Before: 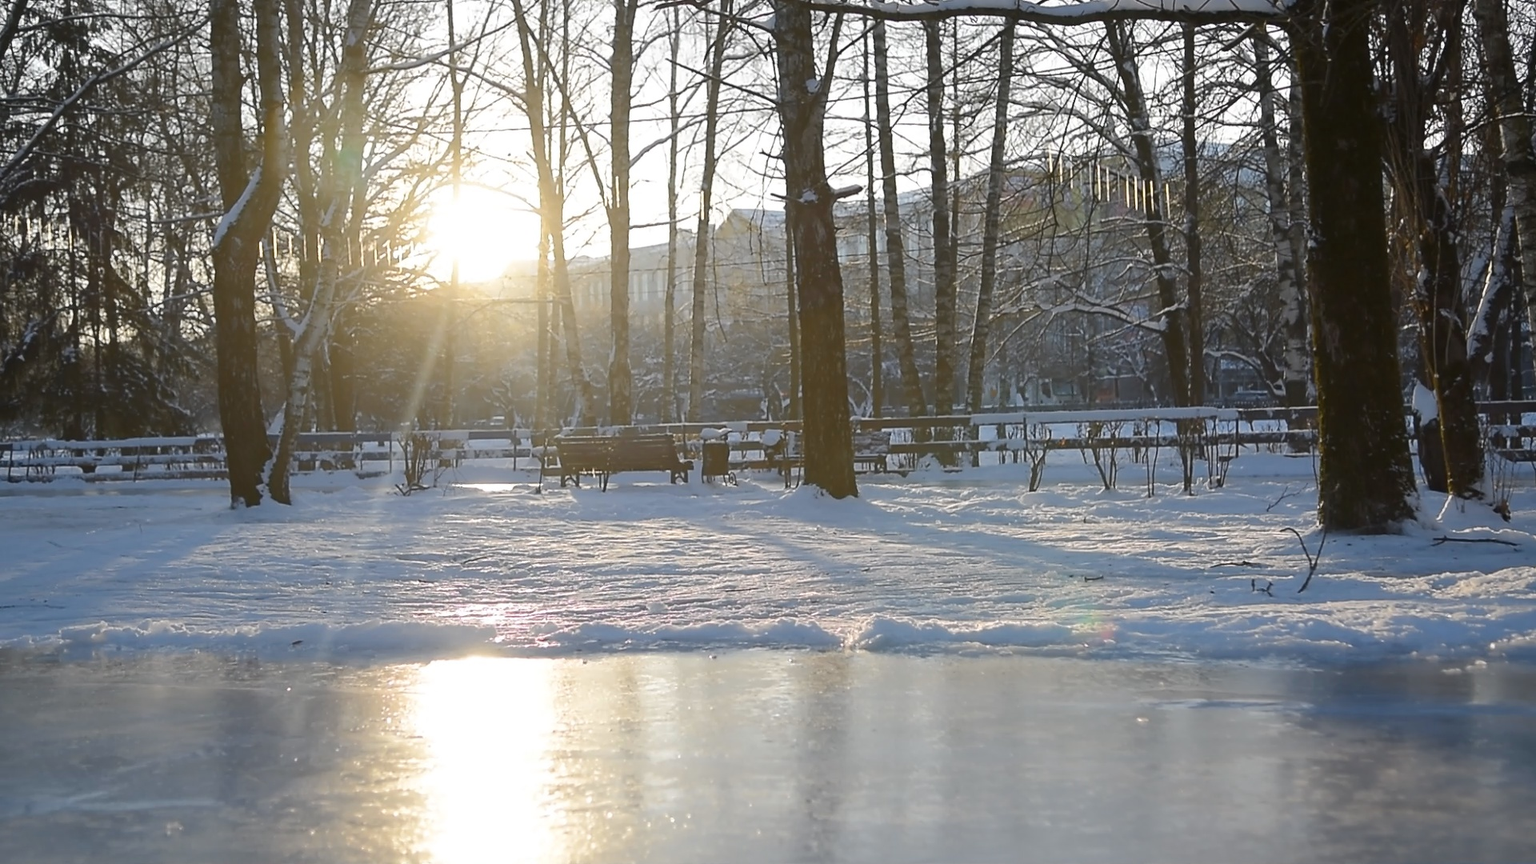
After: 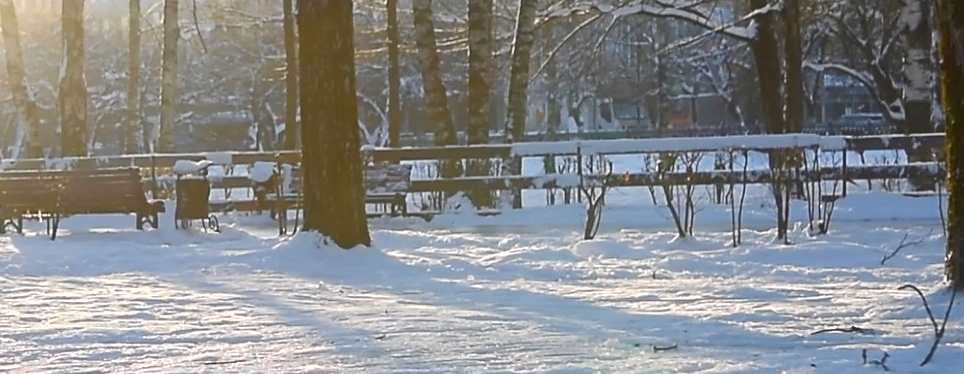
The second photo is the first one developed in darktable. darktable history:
color balance rgb: linear chroma grading › shadows 19.44%, linear chroma grading › highlights 3.42%, linear chroma grading › mid-tones 10.16%
crop: left 36.607%, top 34.735%, right 13.146%, bottom 30.611%
exposure: black level correction 0.001, exposure 0.5 EV, compensate exposure bias true, compensate highlight preservation false
